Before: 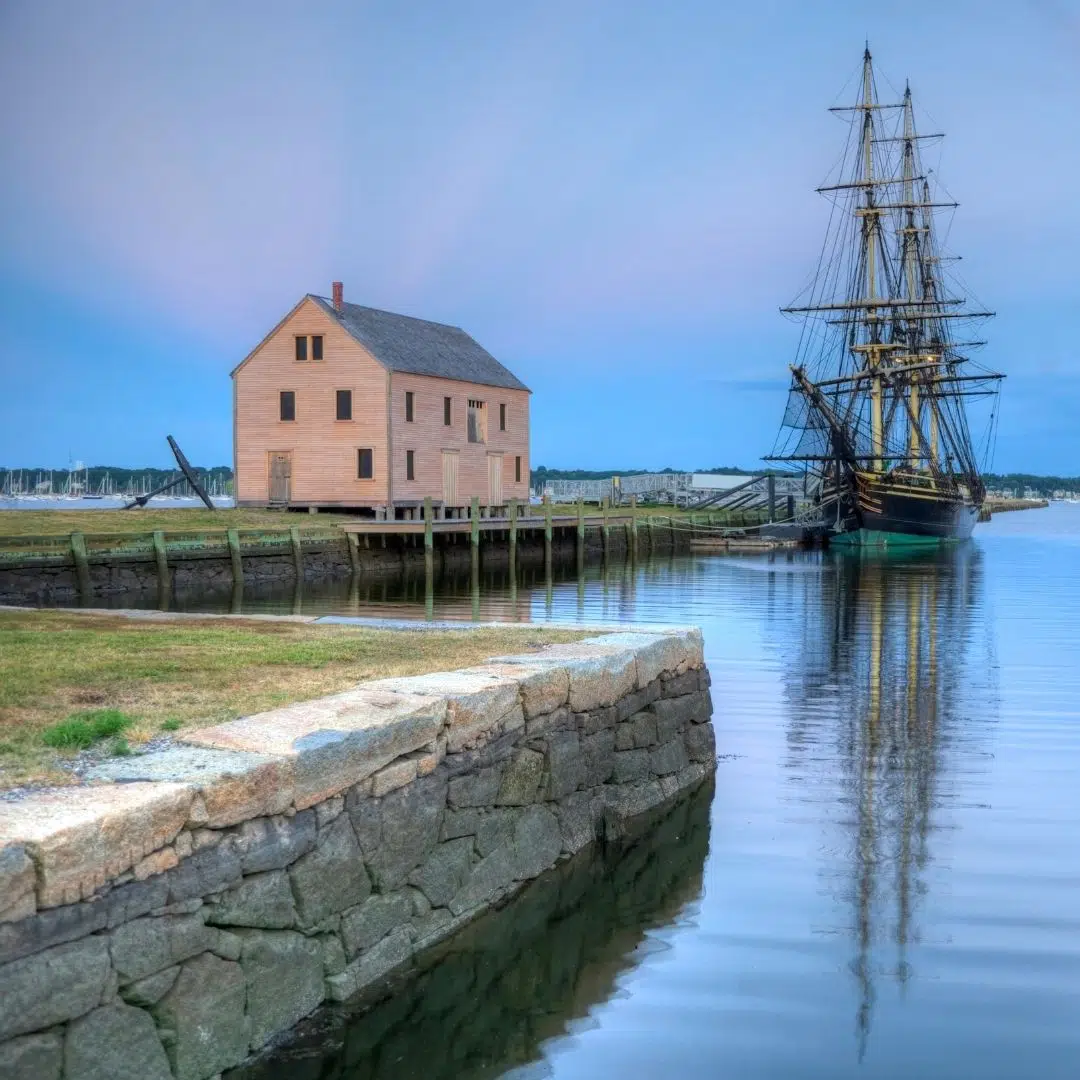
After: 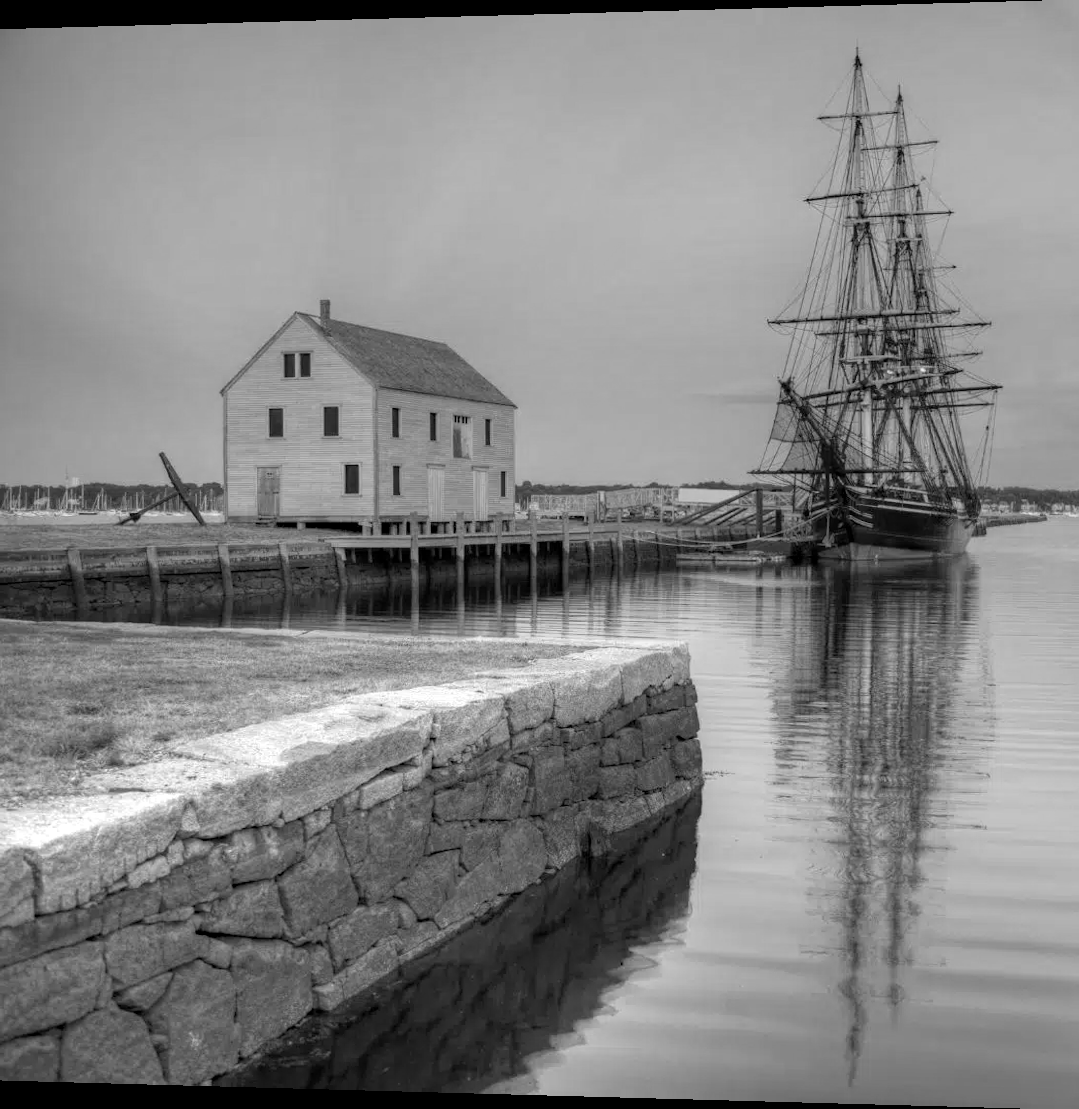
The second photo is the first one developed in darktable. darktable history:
rotate and perspective: lens shift (horizontal) -0.055, automatic cropping off
color zones: curves: ch1 [(0.263, 0.53) (0.376, 0.287) (0.487, 0.512) (0.748, 0.547) (1, 0.513)]; ch2 [(0.262, 0.45) (0.751, 0.477)], mix 31.98%
haze removal: compatibility mode true, adaptive false
monochrome: on, module defaults
